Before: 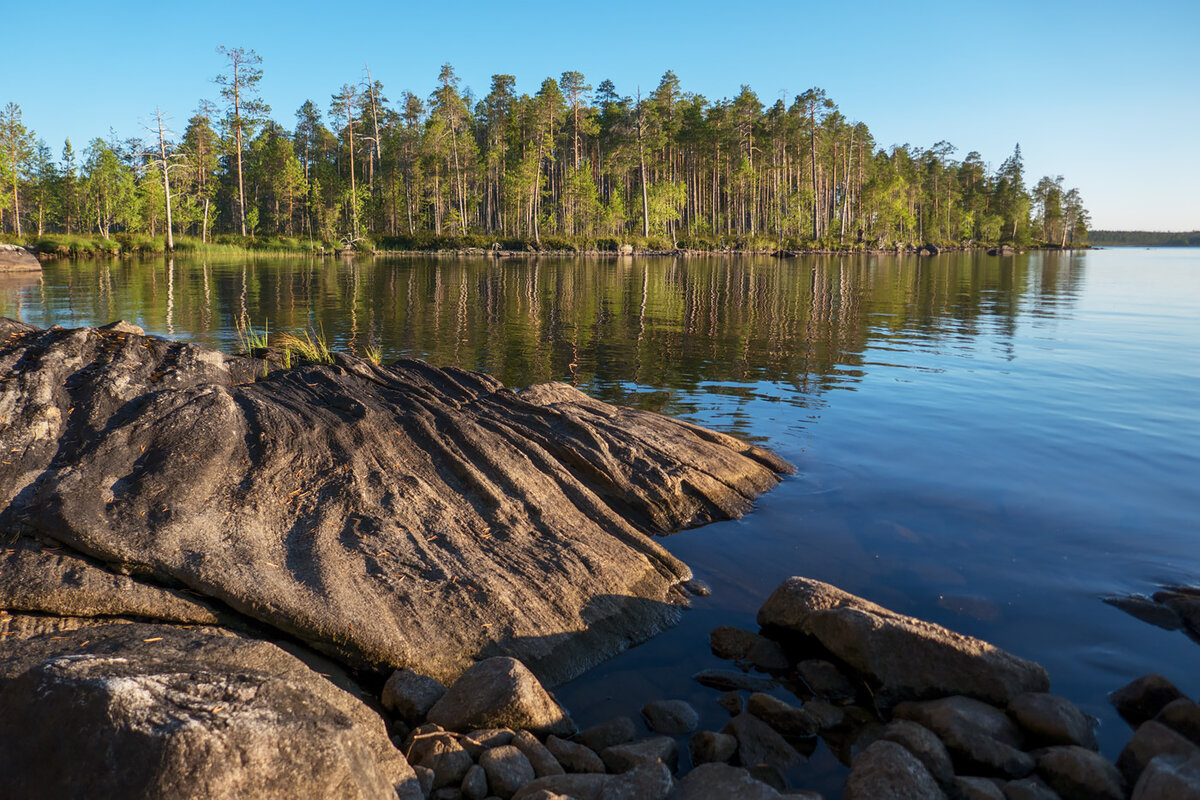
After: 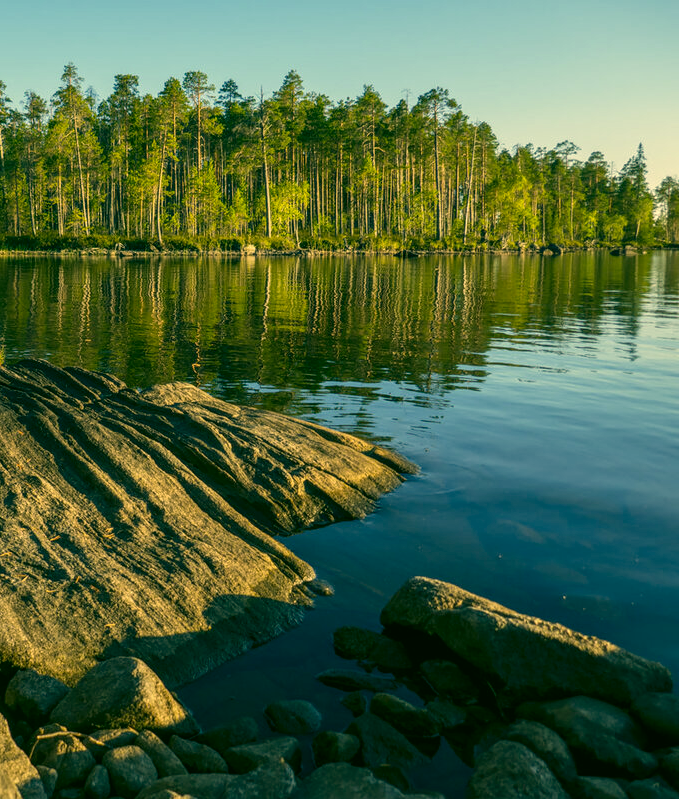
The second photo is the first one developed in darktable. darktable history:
color correction: highlights a* 5.62, highlights b* 33.57, shadows a* -25.86, shadows b* 4.02
local contrast: on, module defaults
crop: left 31.458%, top 0%, right 11.876%
